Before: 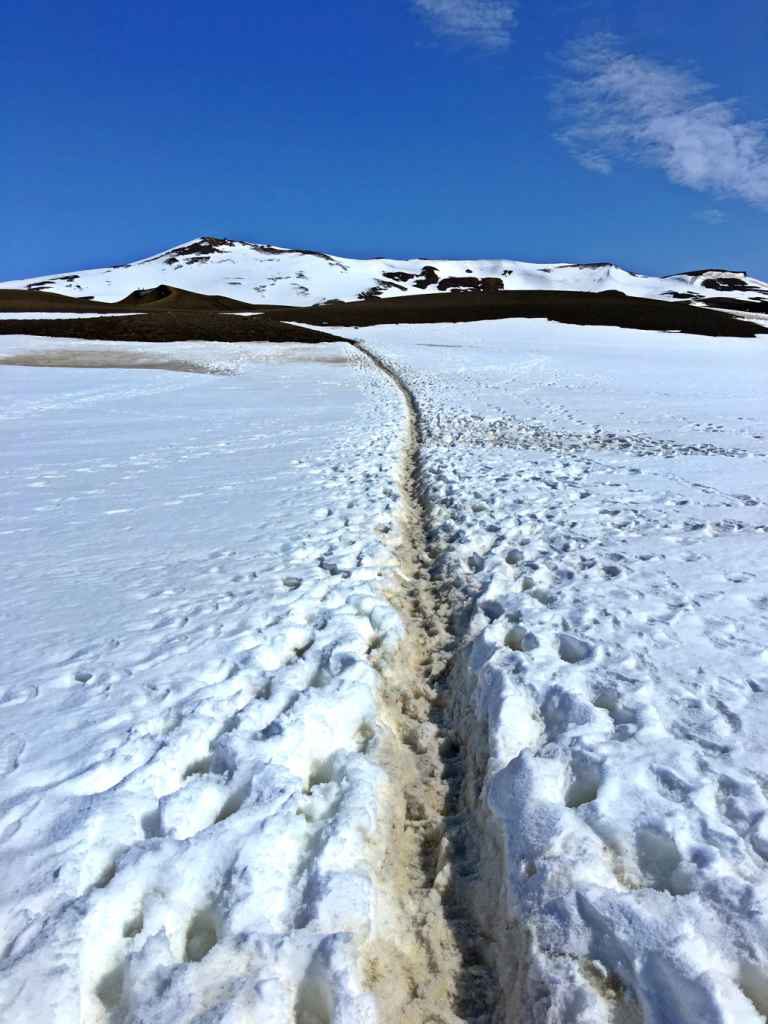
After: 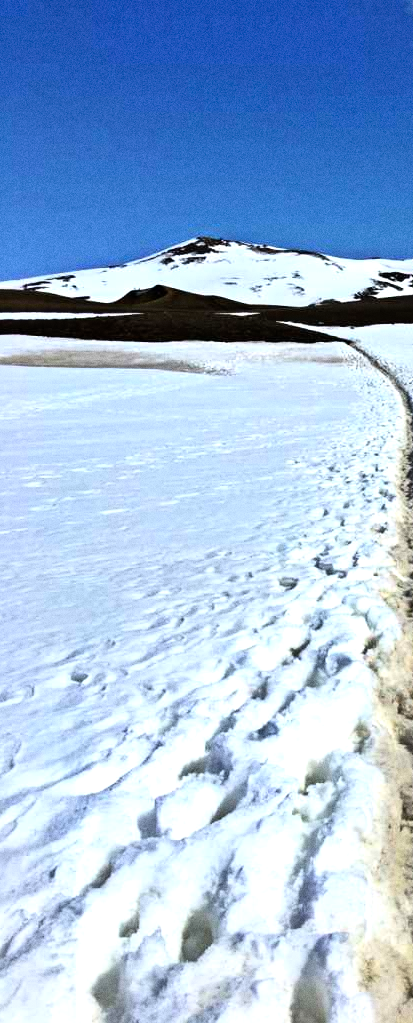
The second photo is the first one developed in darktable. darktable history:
crop: left 0.587%, right 45.588%, bottom 0.086%
rgb curve: curves: ch0 [(0, 0) (0.078, 0.051) (0.929, 0.956) (1, 1)], compensate middle gray true
grain: coarseness 0.09 ISO
tone equalizer: -8 EV -0.417 EV, -7 EV -0.389 EV, -6 EV -0.333 EV, -5 EV -0.222 EV, -3 EV 0.222 EV, -2 EV 0.333 EV, -1 EV 0.389 EV, +0 EV 0.417 EV, edges refinement/feathering 500, mask exposure compensation -1.57 EV, preserve details no
